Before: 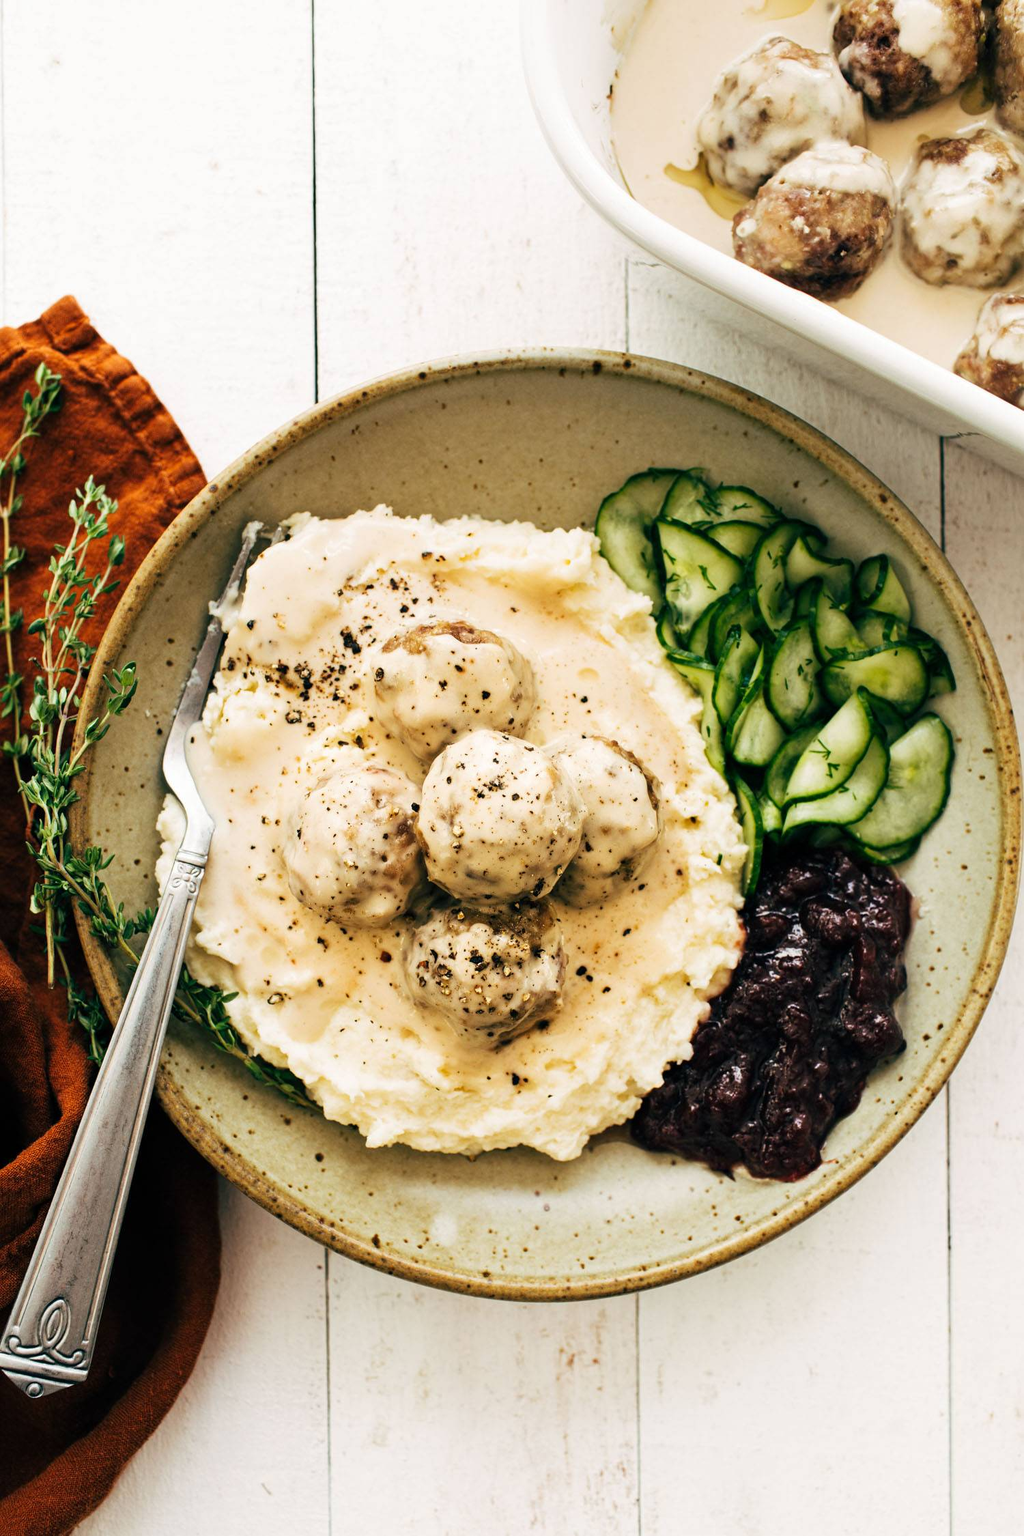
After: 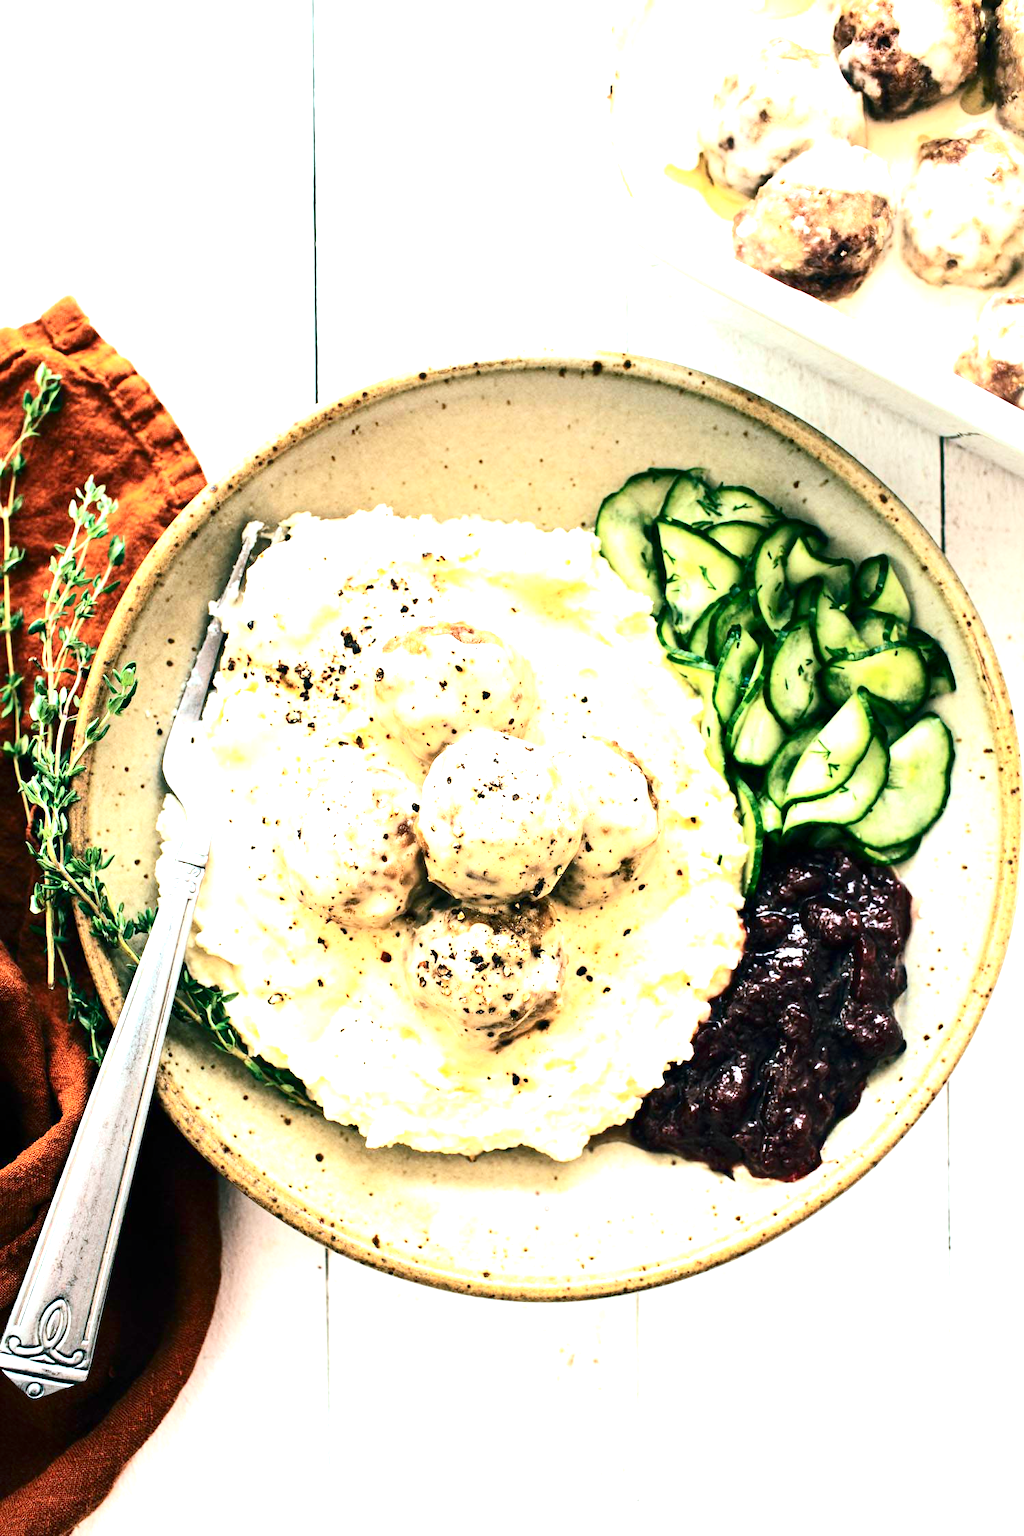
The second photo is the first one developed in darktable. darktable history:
exposure: exposure 1.5 EV, compensate highlight preservation false
contrast brightness saturation: contrast 0.28
color correction: highlights a* -4.18, highlights b* -10.81
